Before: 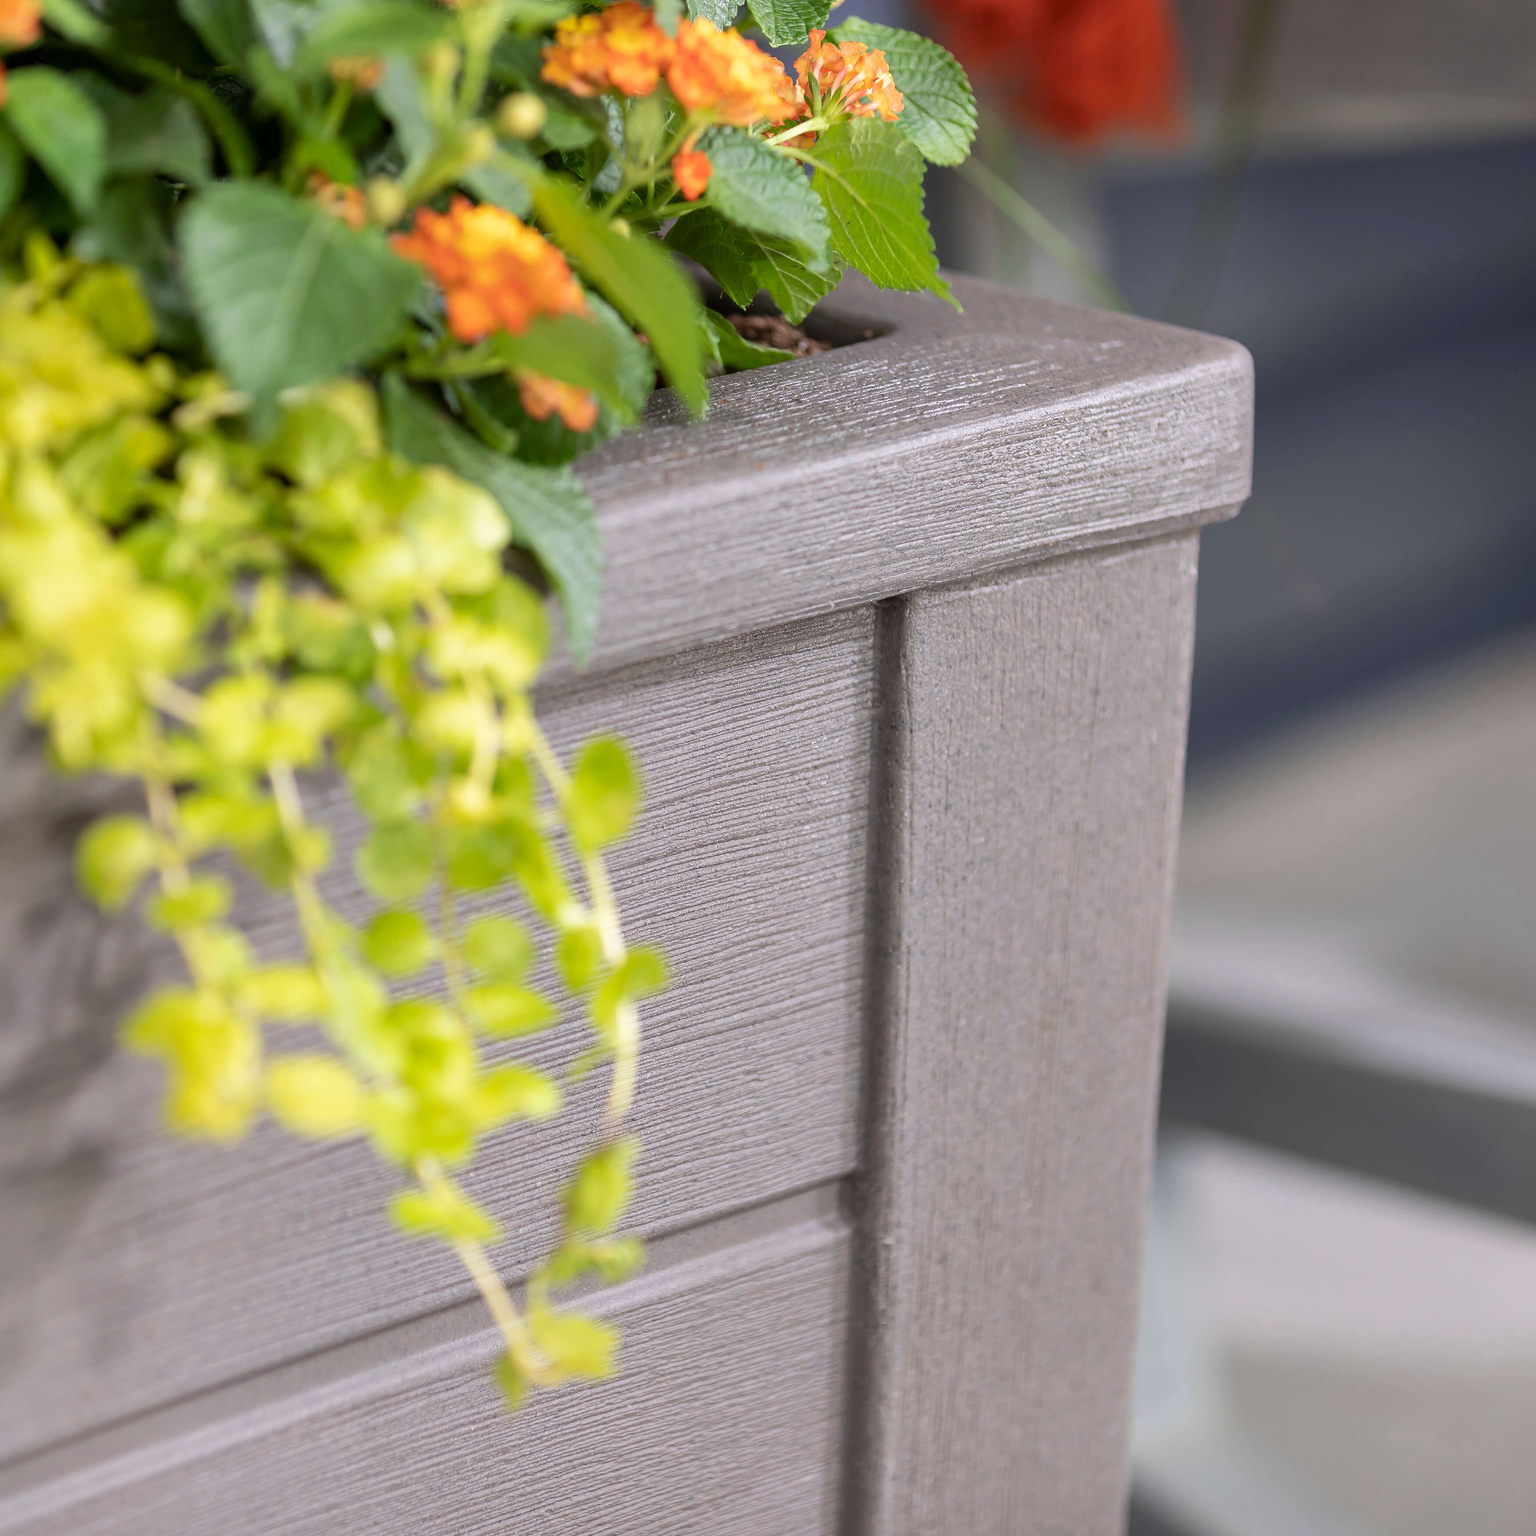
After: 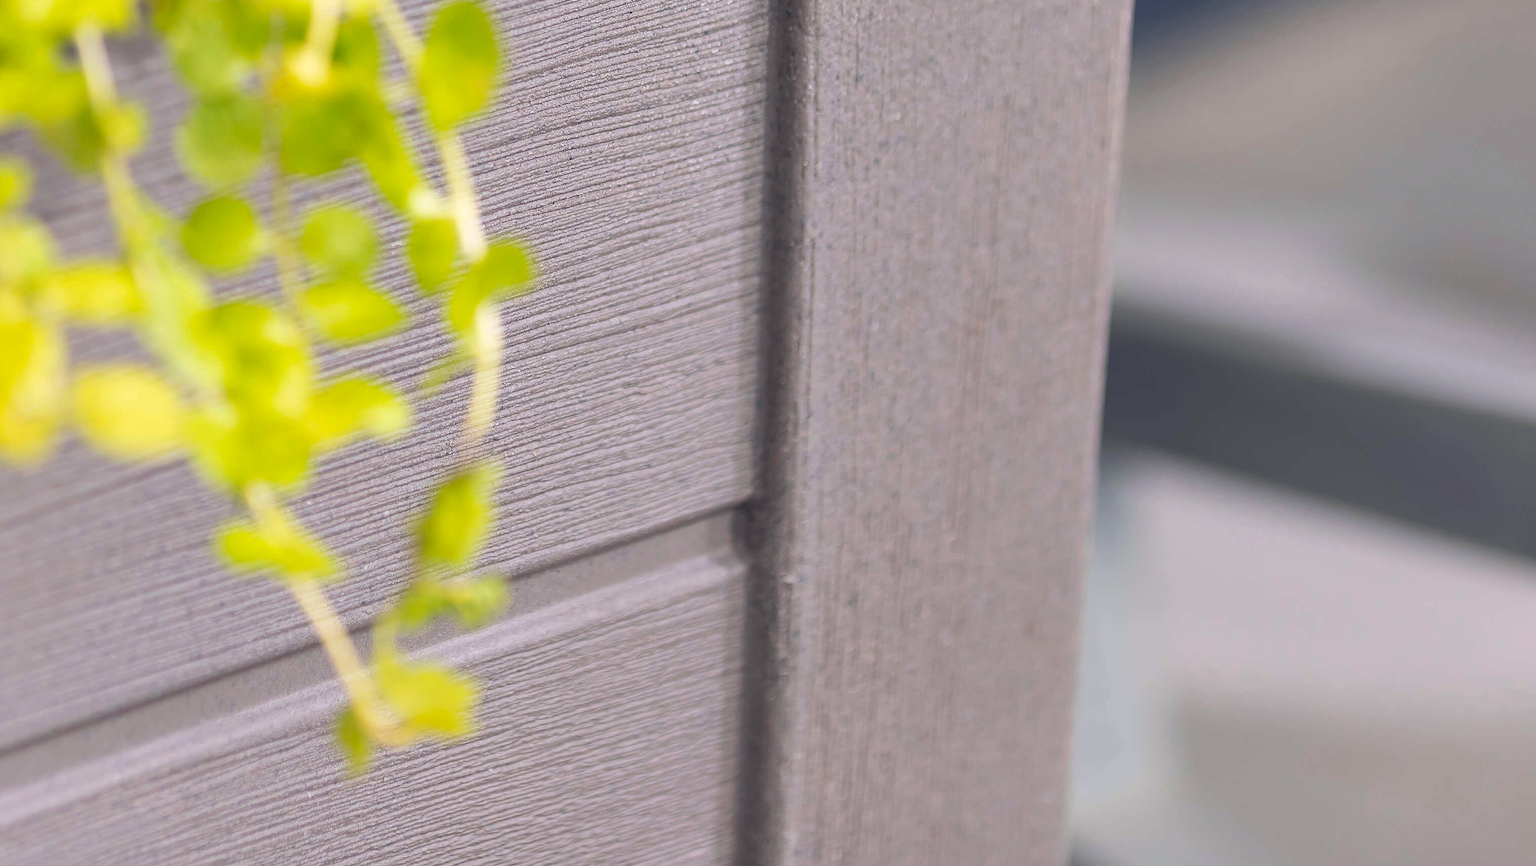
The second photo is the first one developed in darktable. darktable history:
color balance rgb: shadows lift › hue 87.51°, highlights gain › chroma 0.68%, highlights gain › hue 55.1°, global offset › chroma 0.13%, global offset › hue 253.66°, linear chroma grading › global chroma 0.5%, perceptual saturation grading › global saturation 16.38%
crop and rotate: left 13.306%, top 48.129%, bottom 2.928%
